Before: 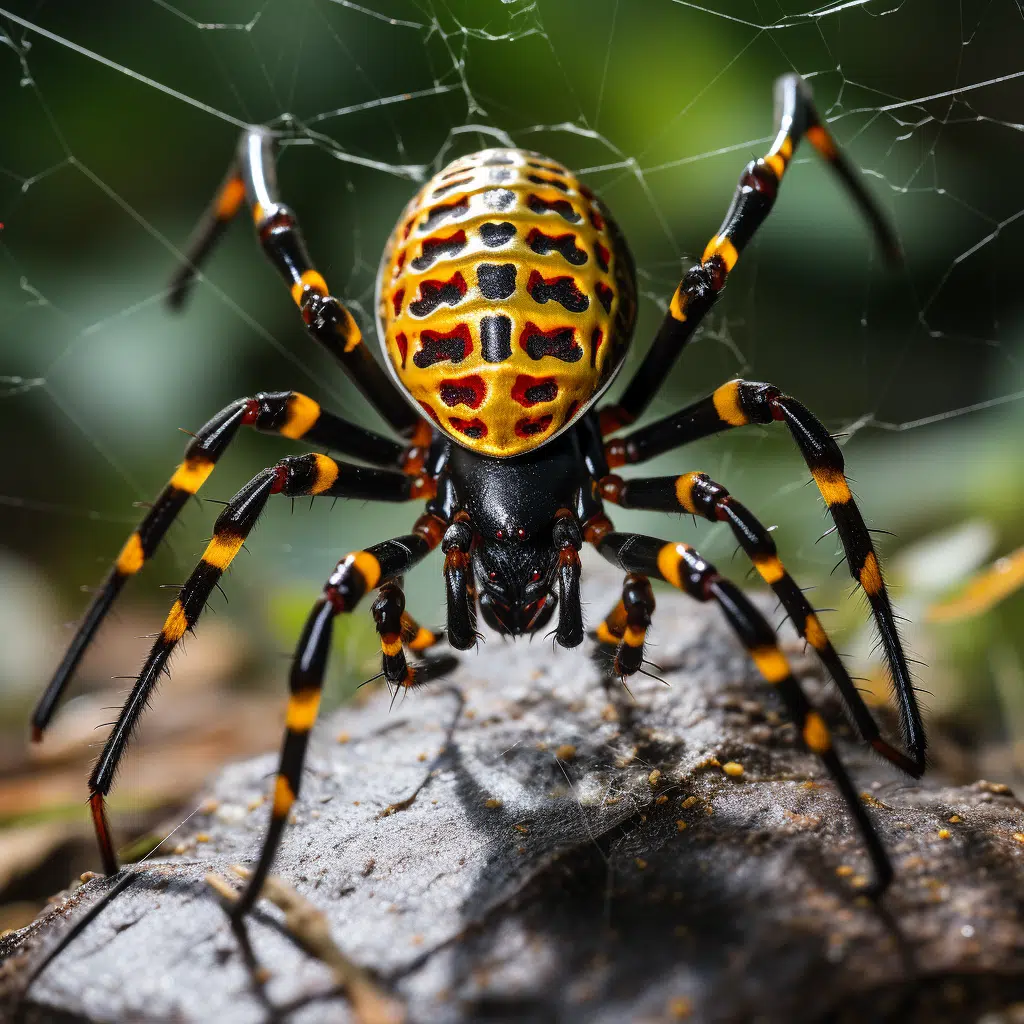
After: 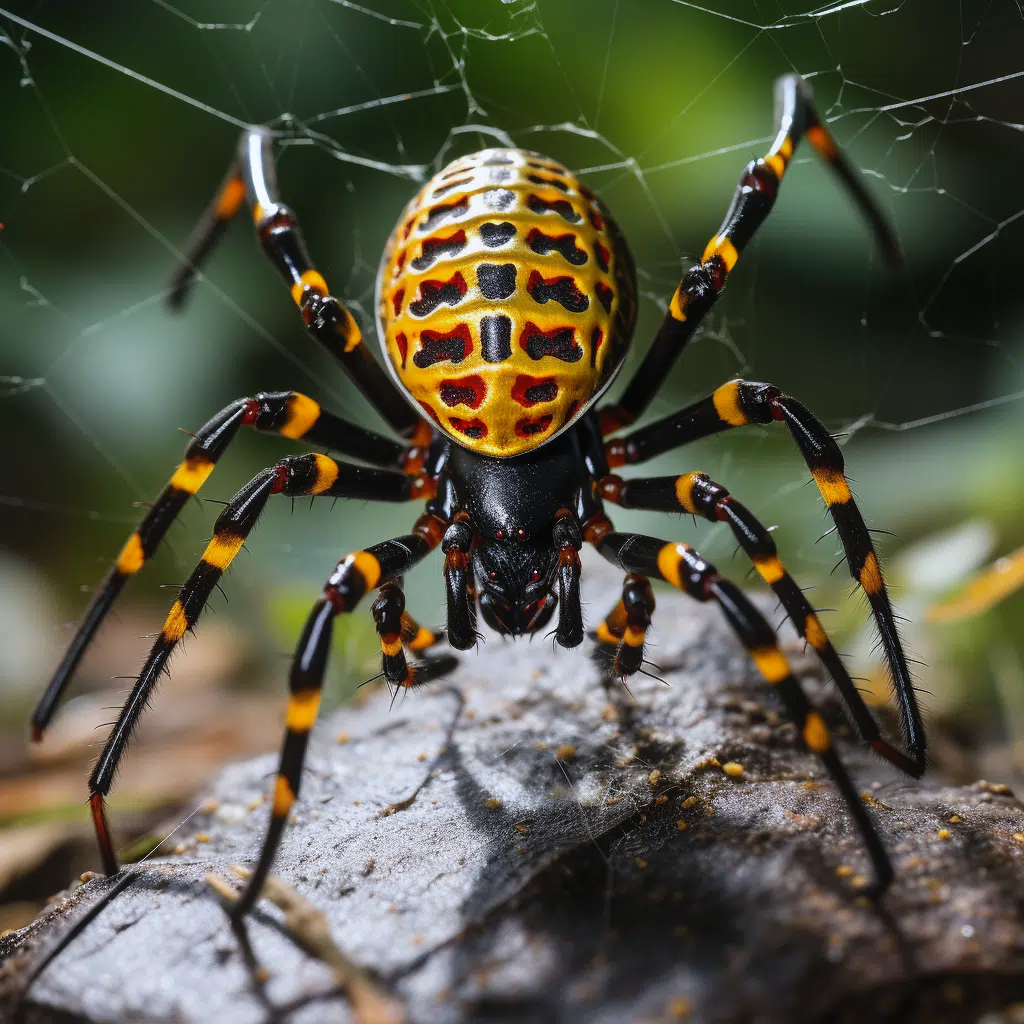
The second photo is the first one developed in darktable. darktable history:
contrast equalizer: octaves 7, y [[0.6 ×6], [0.55 ×6], [0 ×6], [0 ×6], [0 ×6]], mix -0.2
white balance: red 0.983, blue 1.036
